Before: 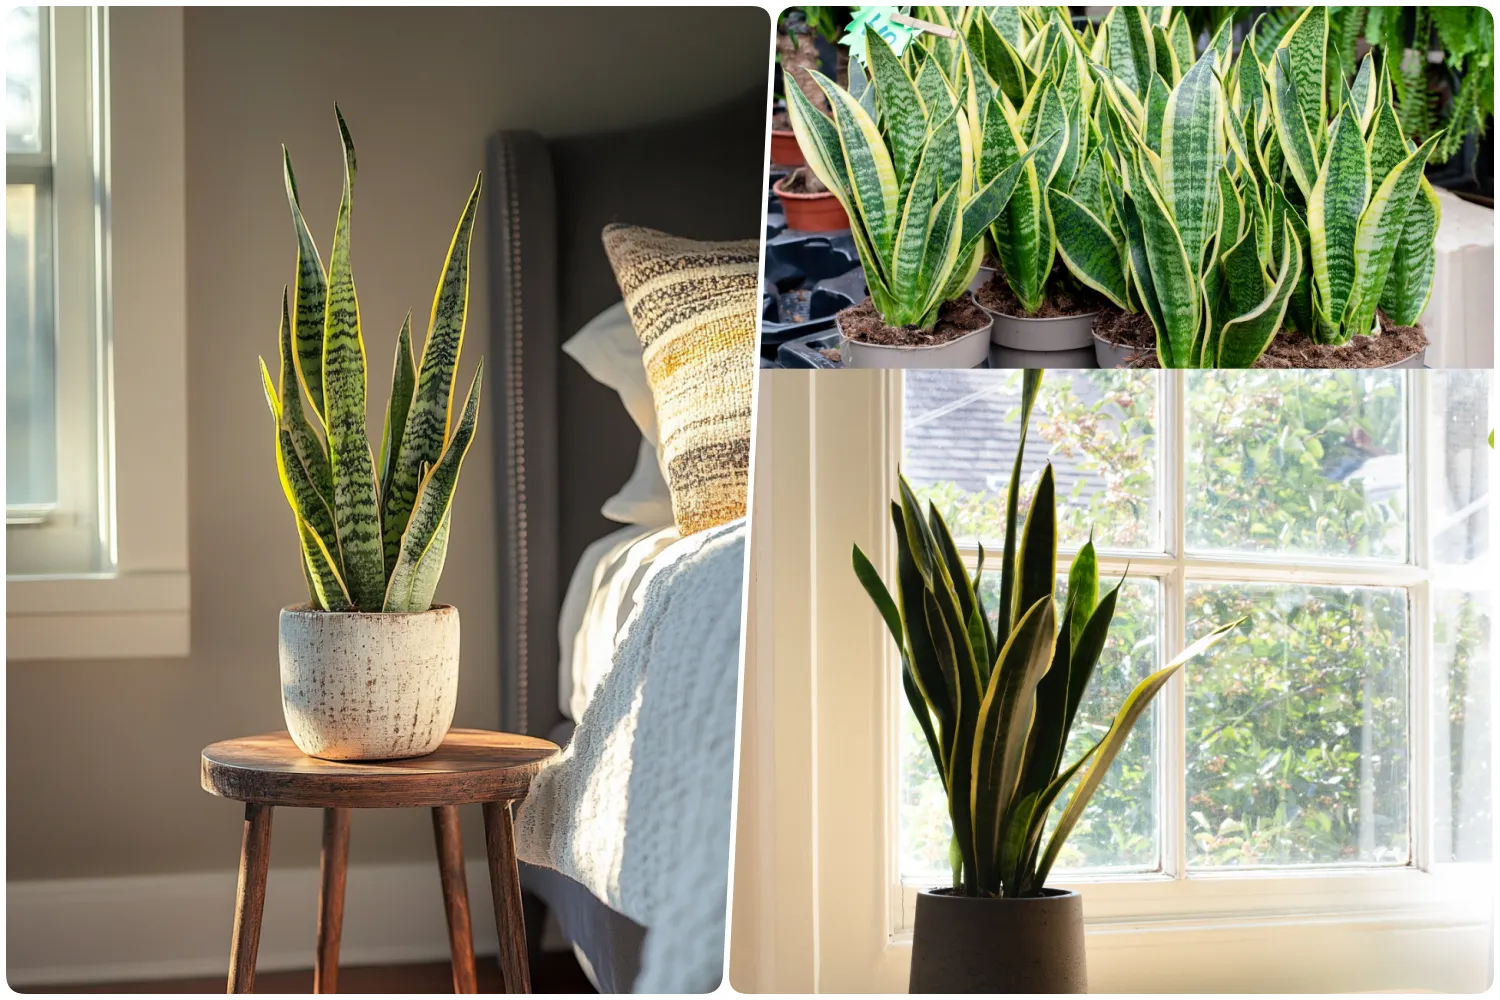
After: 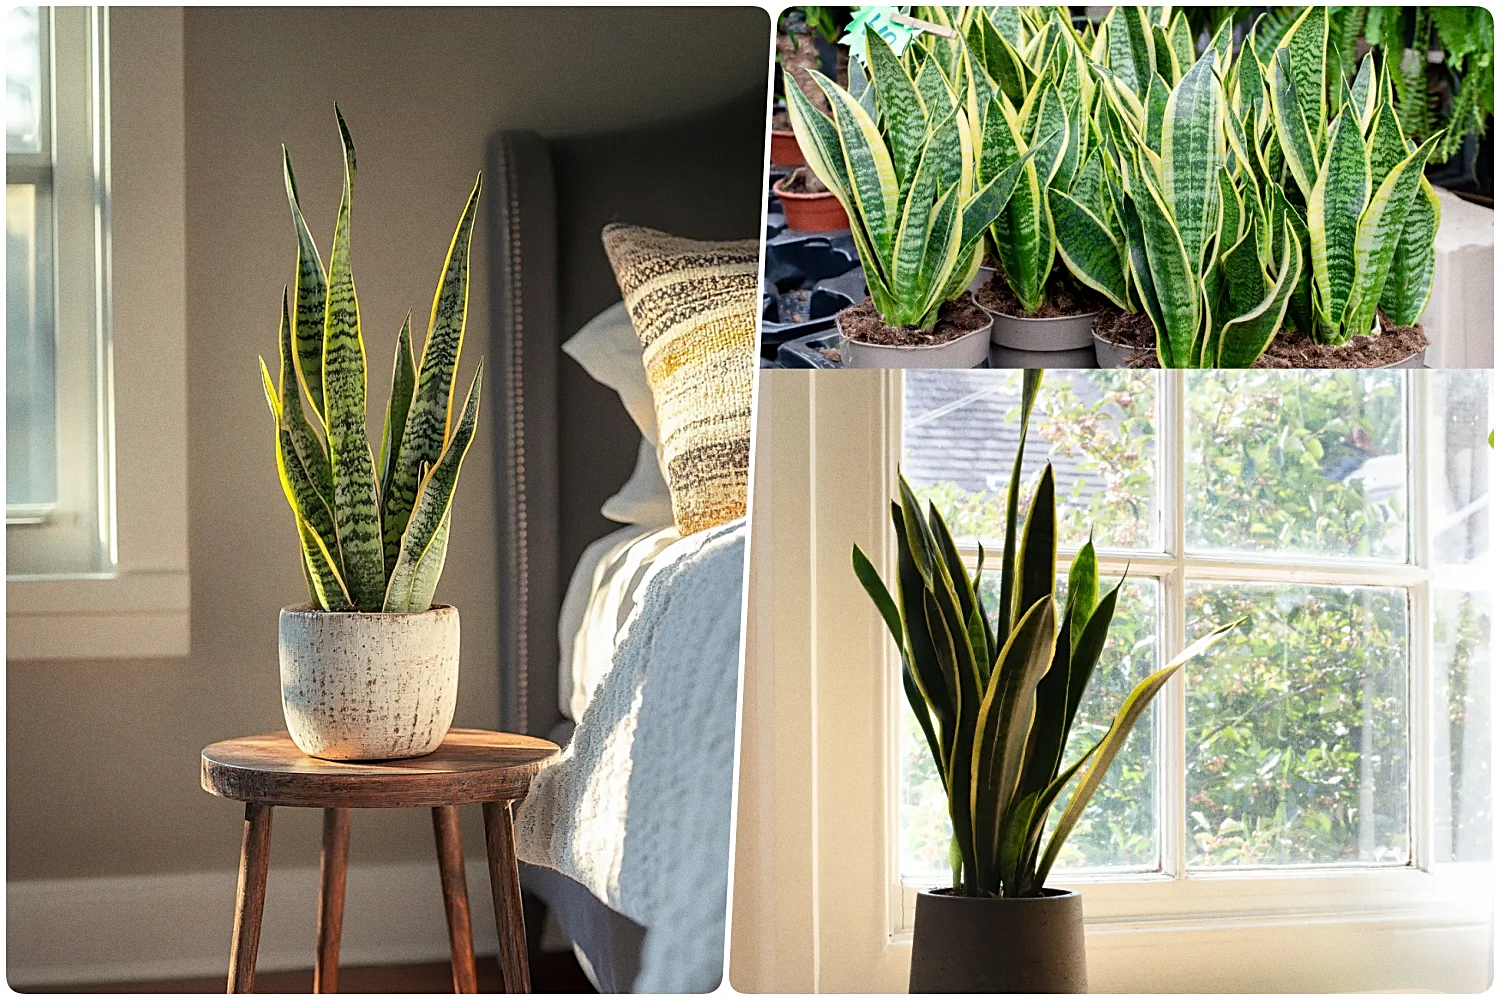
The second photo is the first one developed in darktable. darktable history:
sharpen: on, module defaults
grain: on, module defaults
